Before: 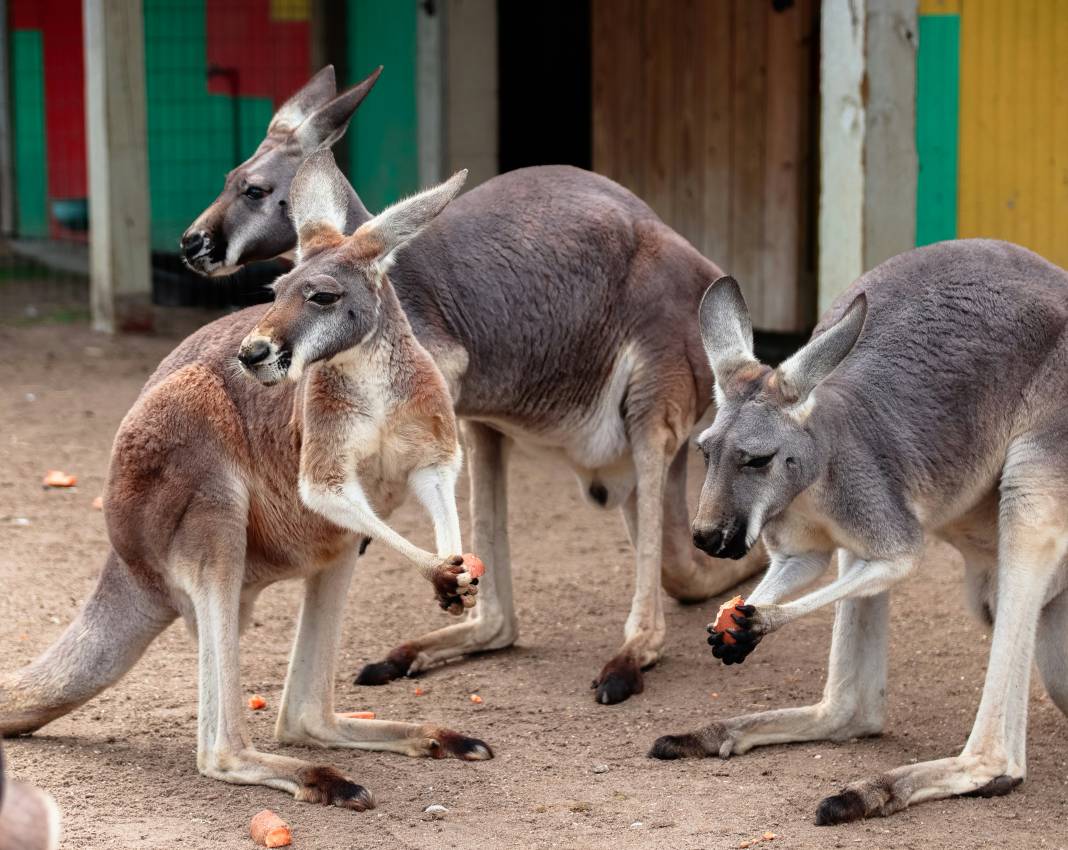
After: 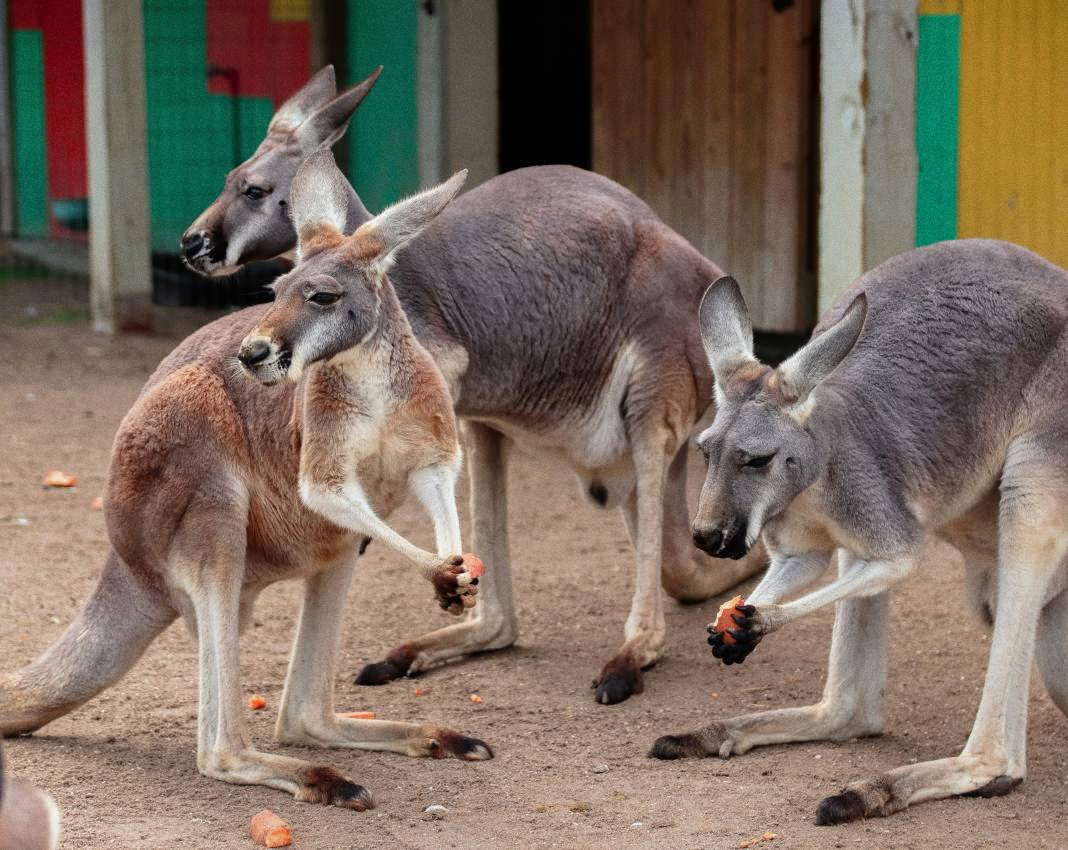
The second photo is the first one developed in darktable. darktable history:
shadows and highlights: shadows 40, highlights -60
grain: coarseness 0.09 ISO
